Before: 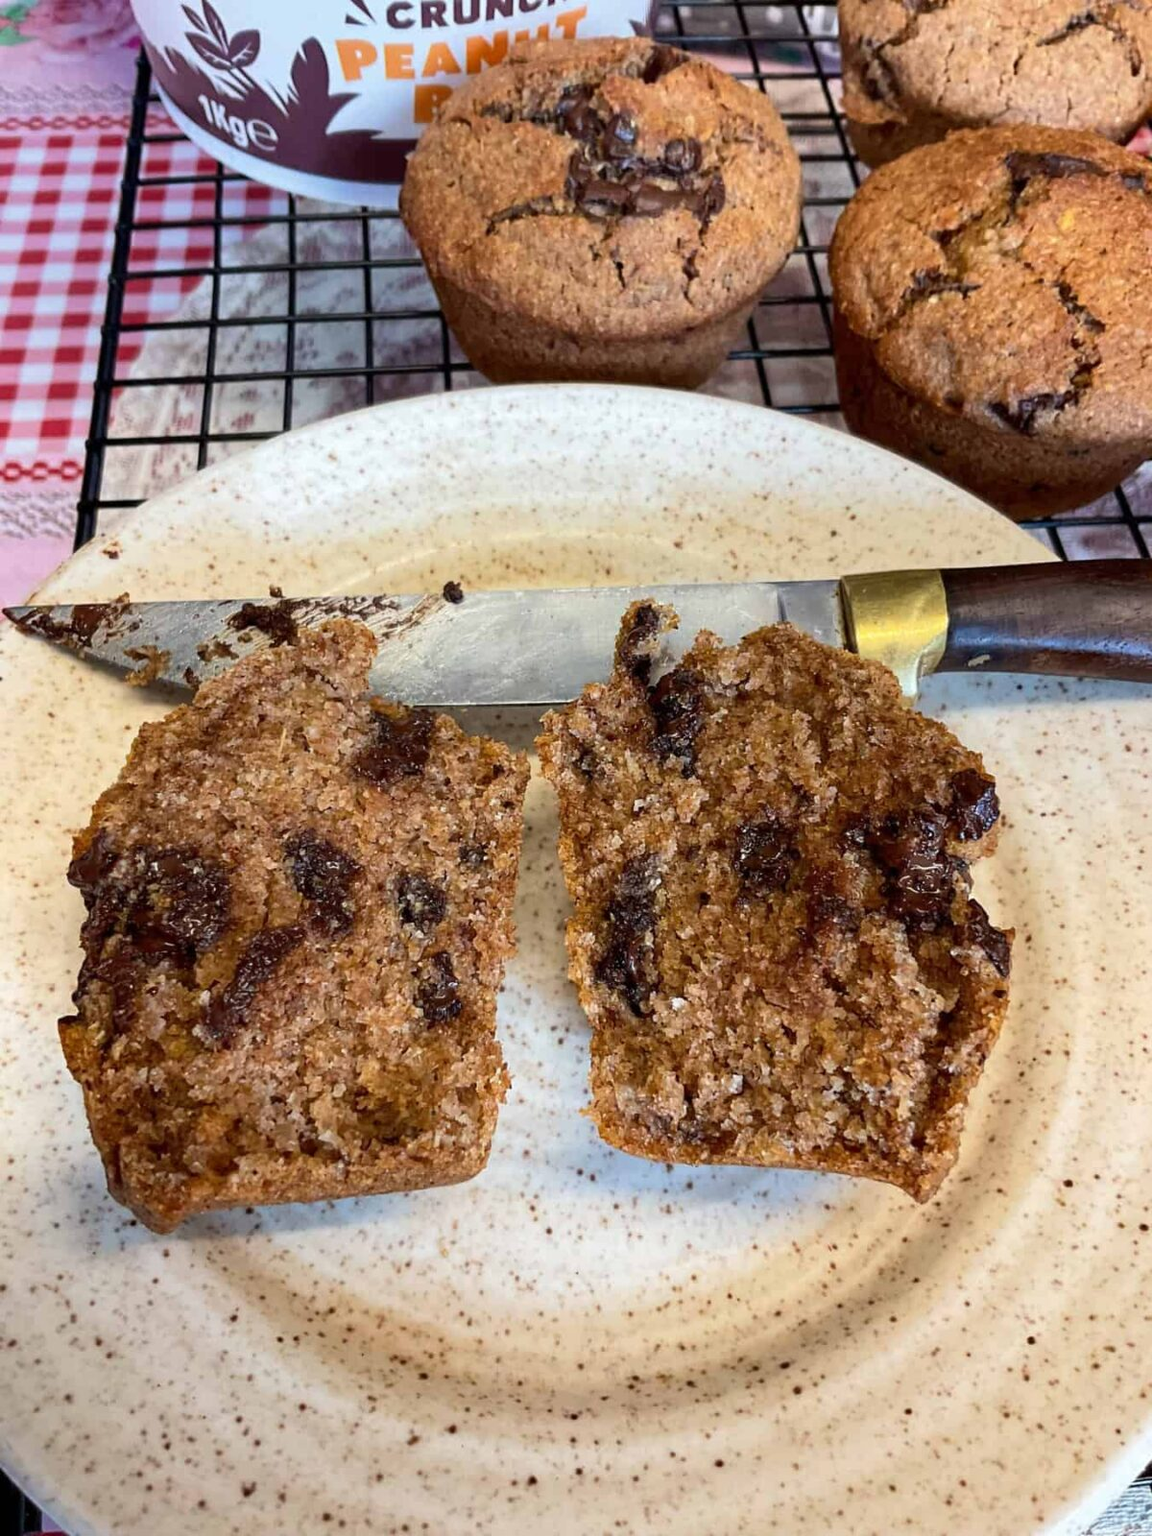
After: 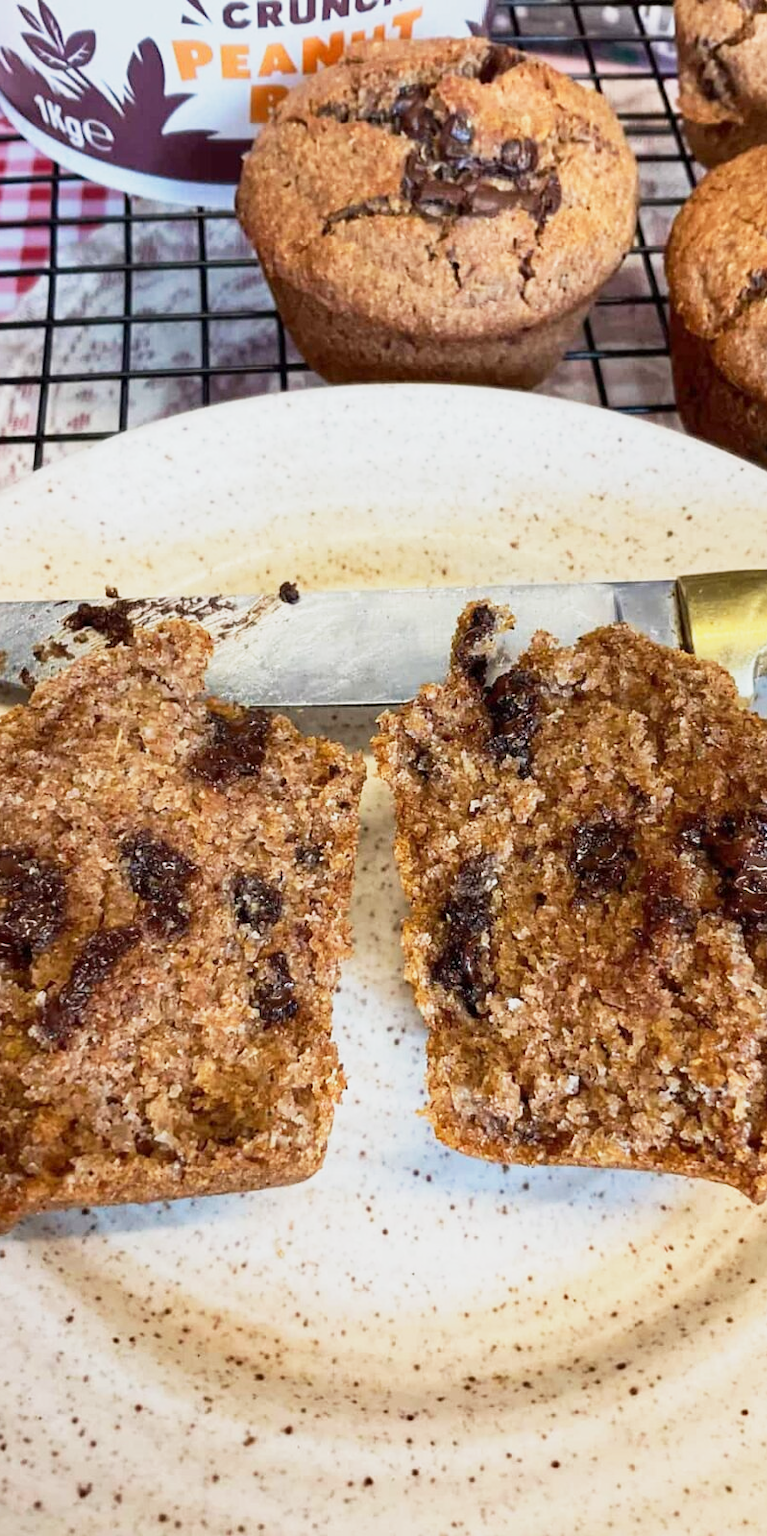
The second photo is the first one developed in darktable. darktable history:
base curve: curves: ch0 [(0, 0) (0.088, 0.125) (0.176, 0.251) (0.354, 0.501) (0.613, 0.749) (1, 0.877)], preserve colors none
crop and rotate: left 14.285%, right 19.127%
